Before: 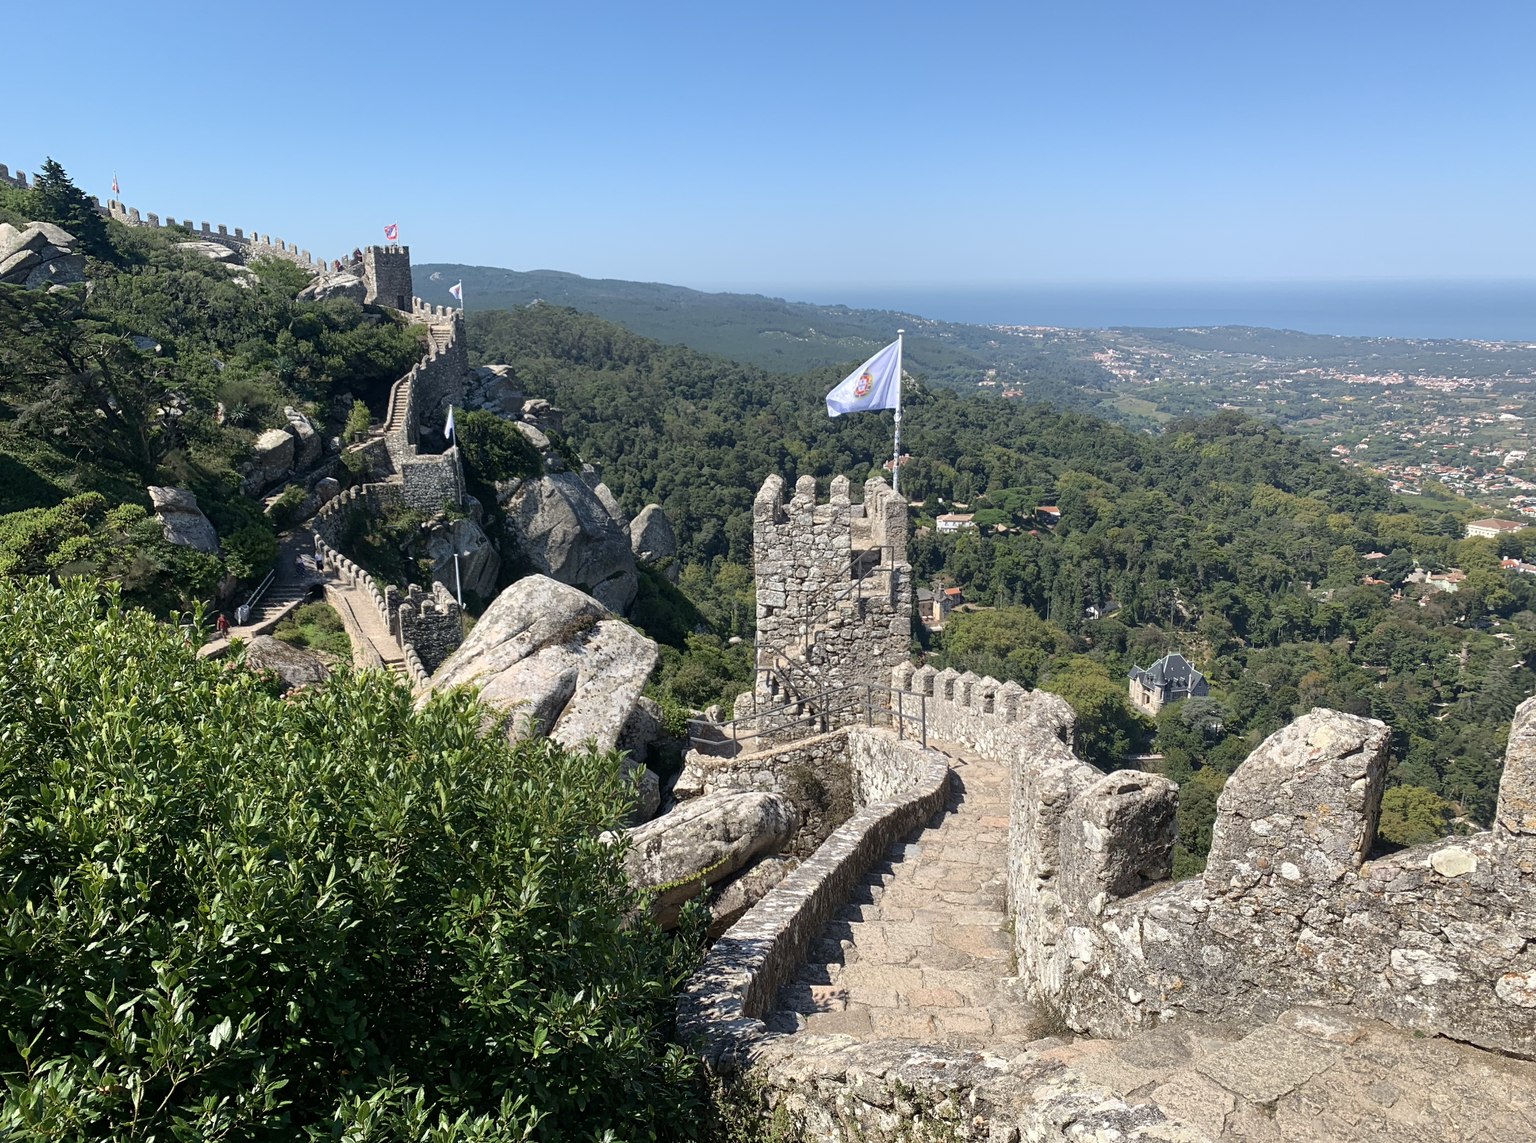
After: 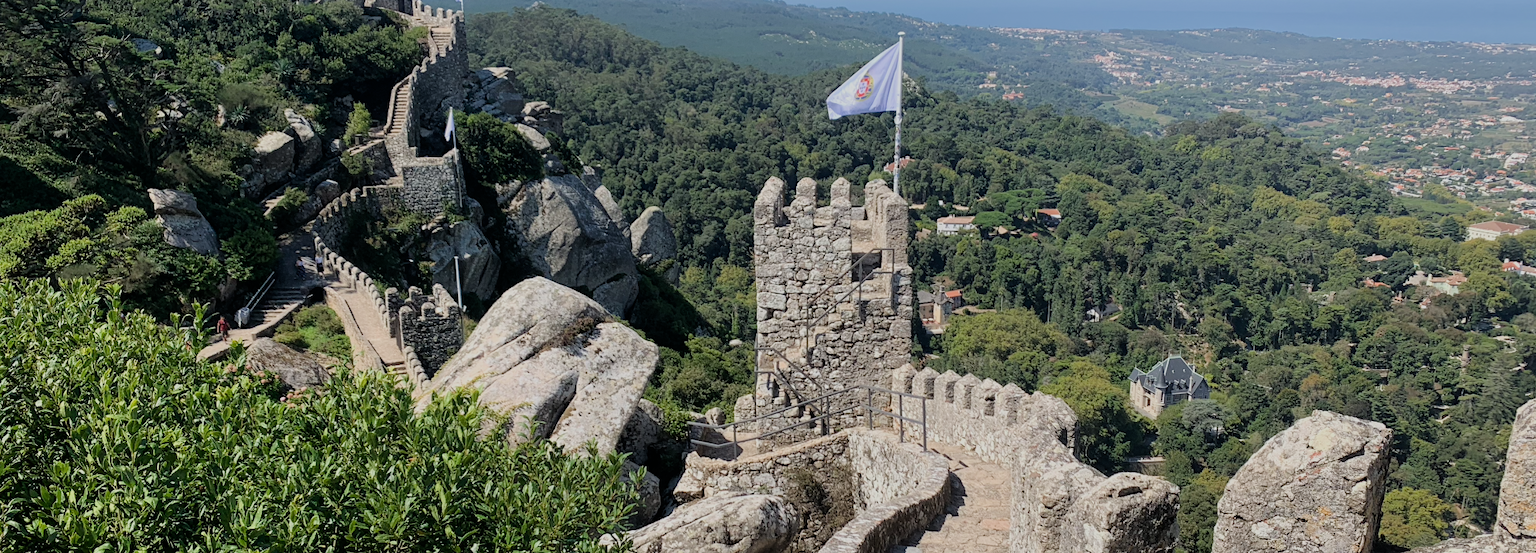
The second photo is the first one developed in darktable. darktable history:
filmic rgb: black relative exposure -7.65 EV, white relative exposure 4.56 EV, hardness 3.61
crop and rotate: top 26.056%, bottom 25.543%
